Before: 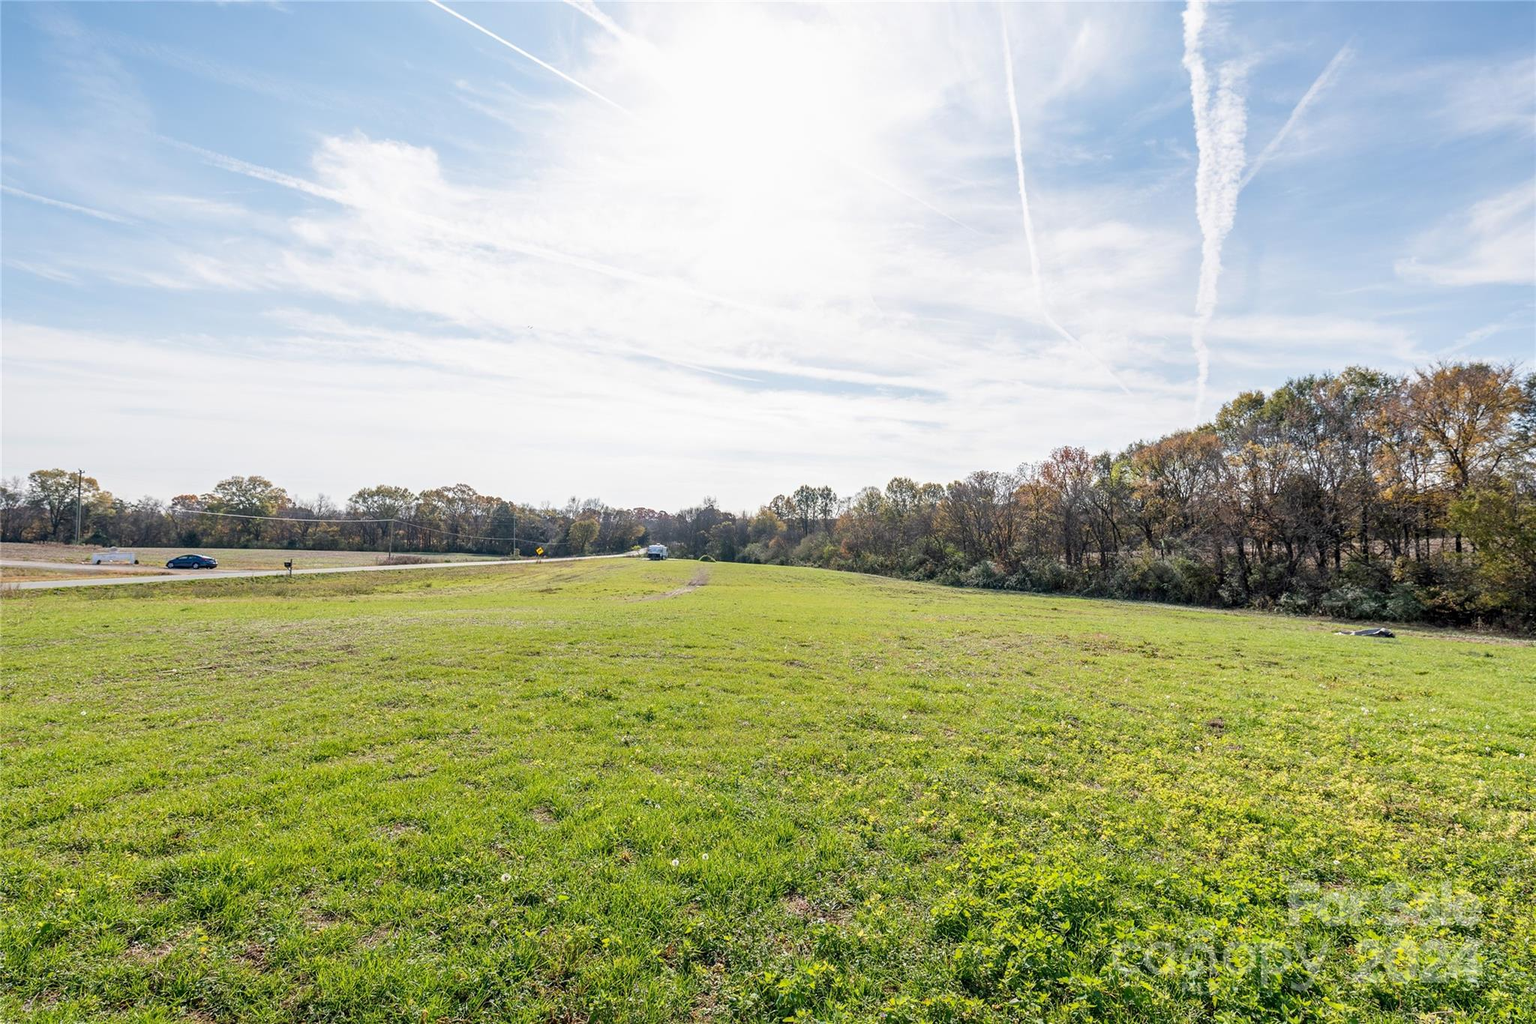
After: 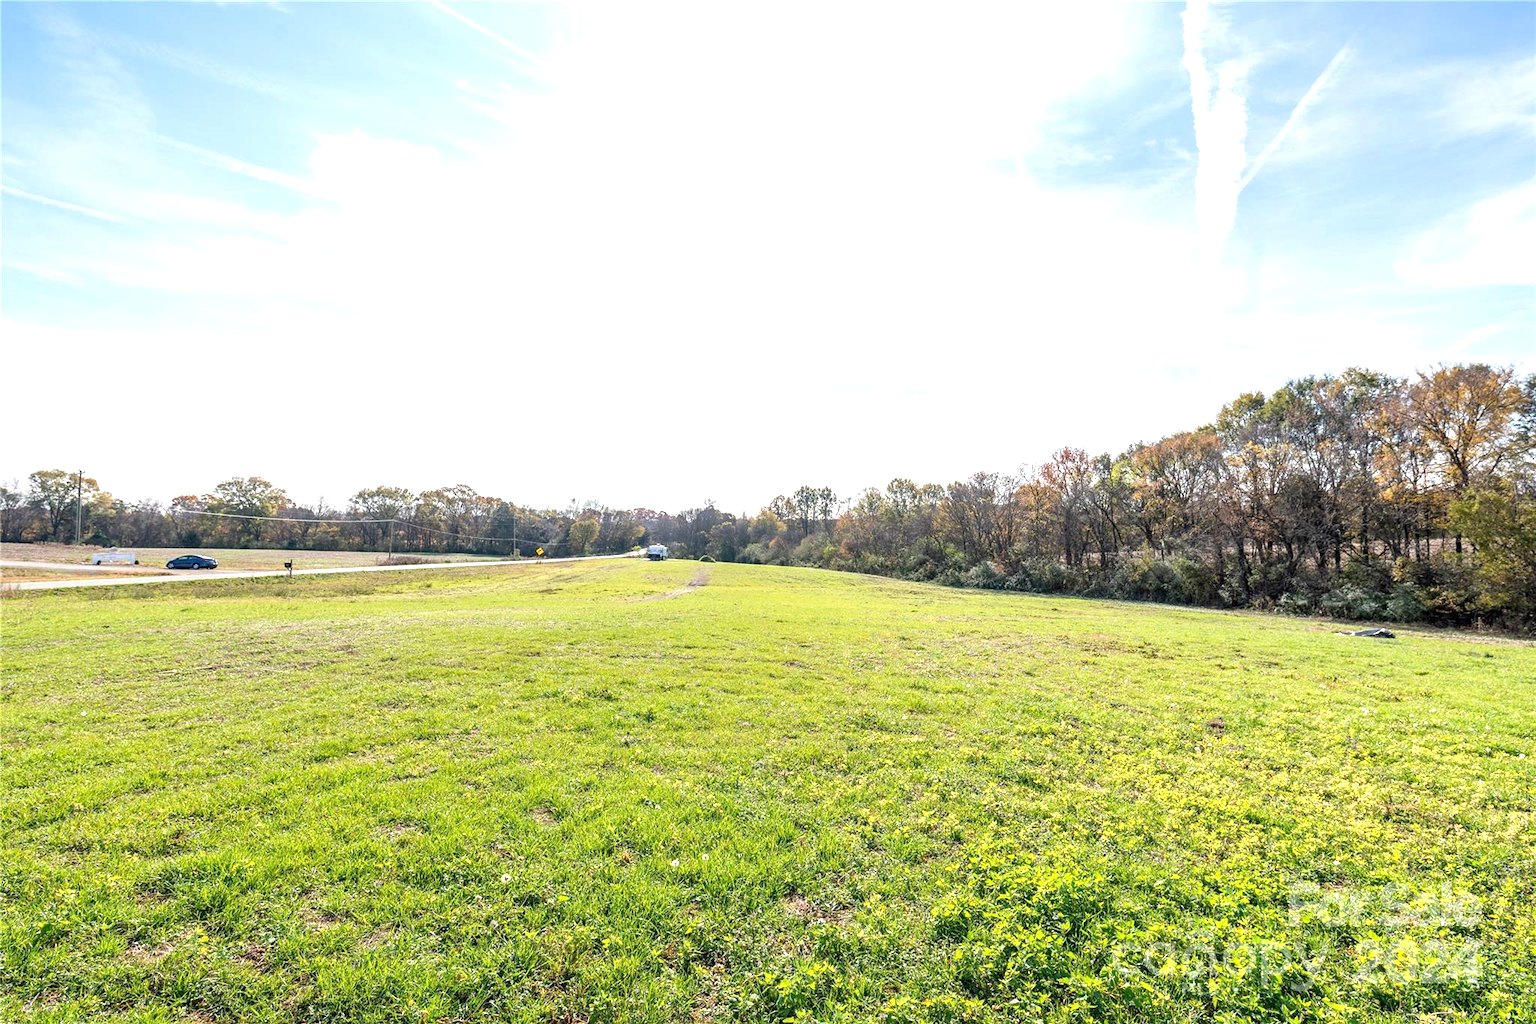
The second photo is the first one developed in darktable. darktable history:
exposure: black level correction 0, exposure 0.704 EV, compensate exposure bias true, compensate highlight preservation false
